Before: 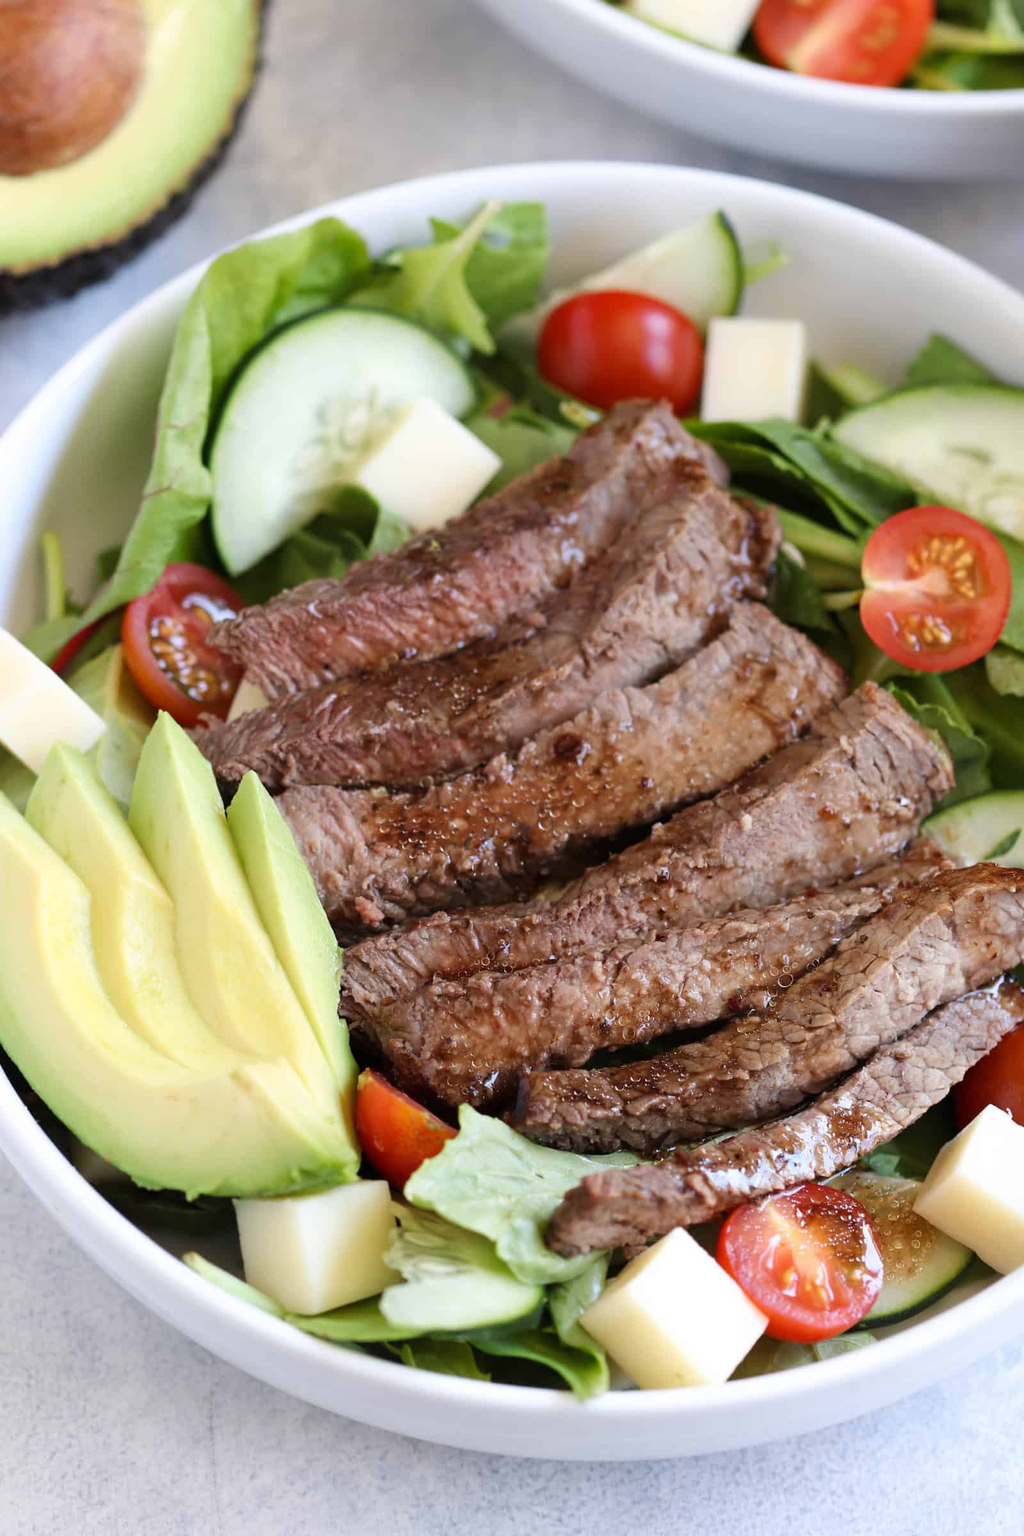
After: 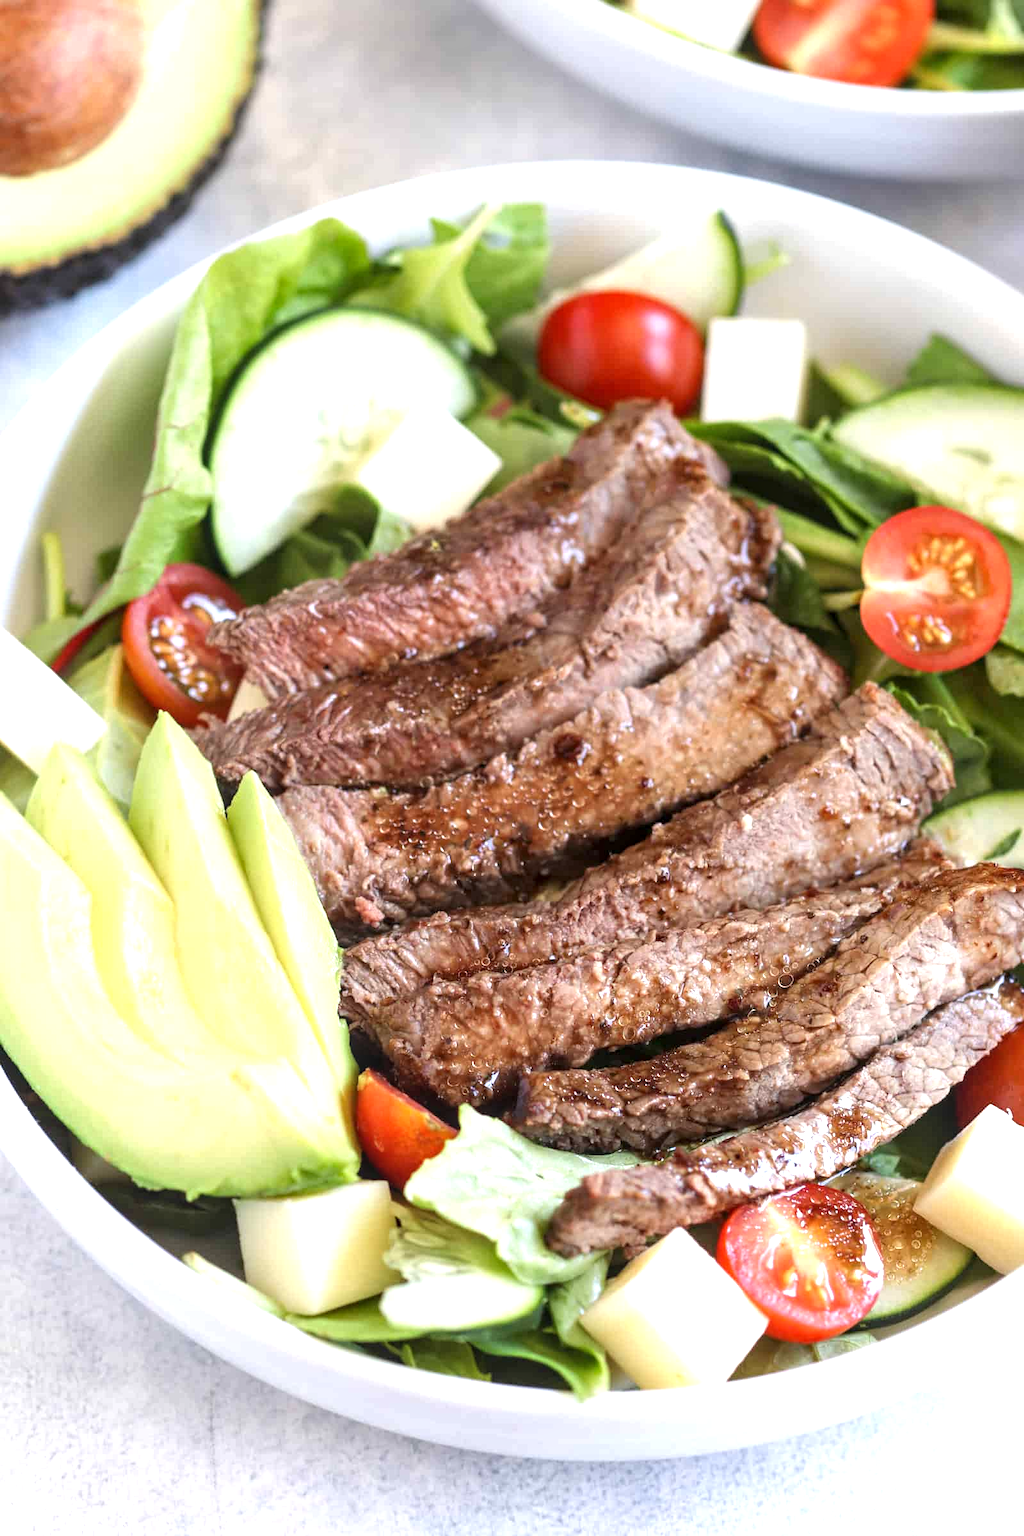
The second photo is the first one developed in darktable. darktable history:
tone equalizer: on, module defaults
local contrast: on, module defaults
exposure: black level correction 0, exposure 0.7 EV, compensate highlight preservation false
